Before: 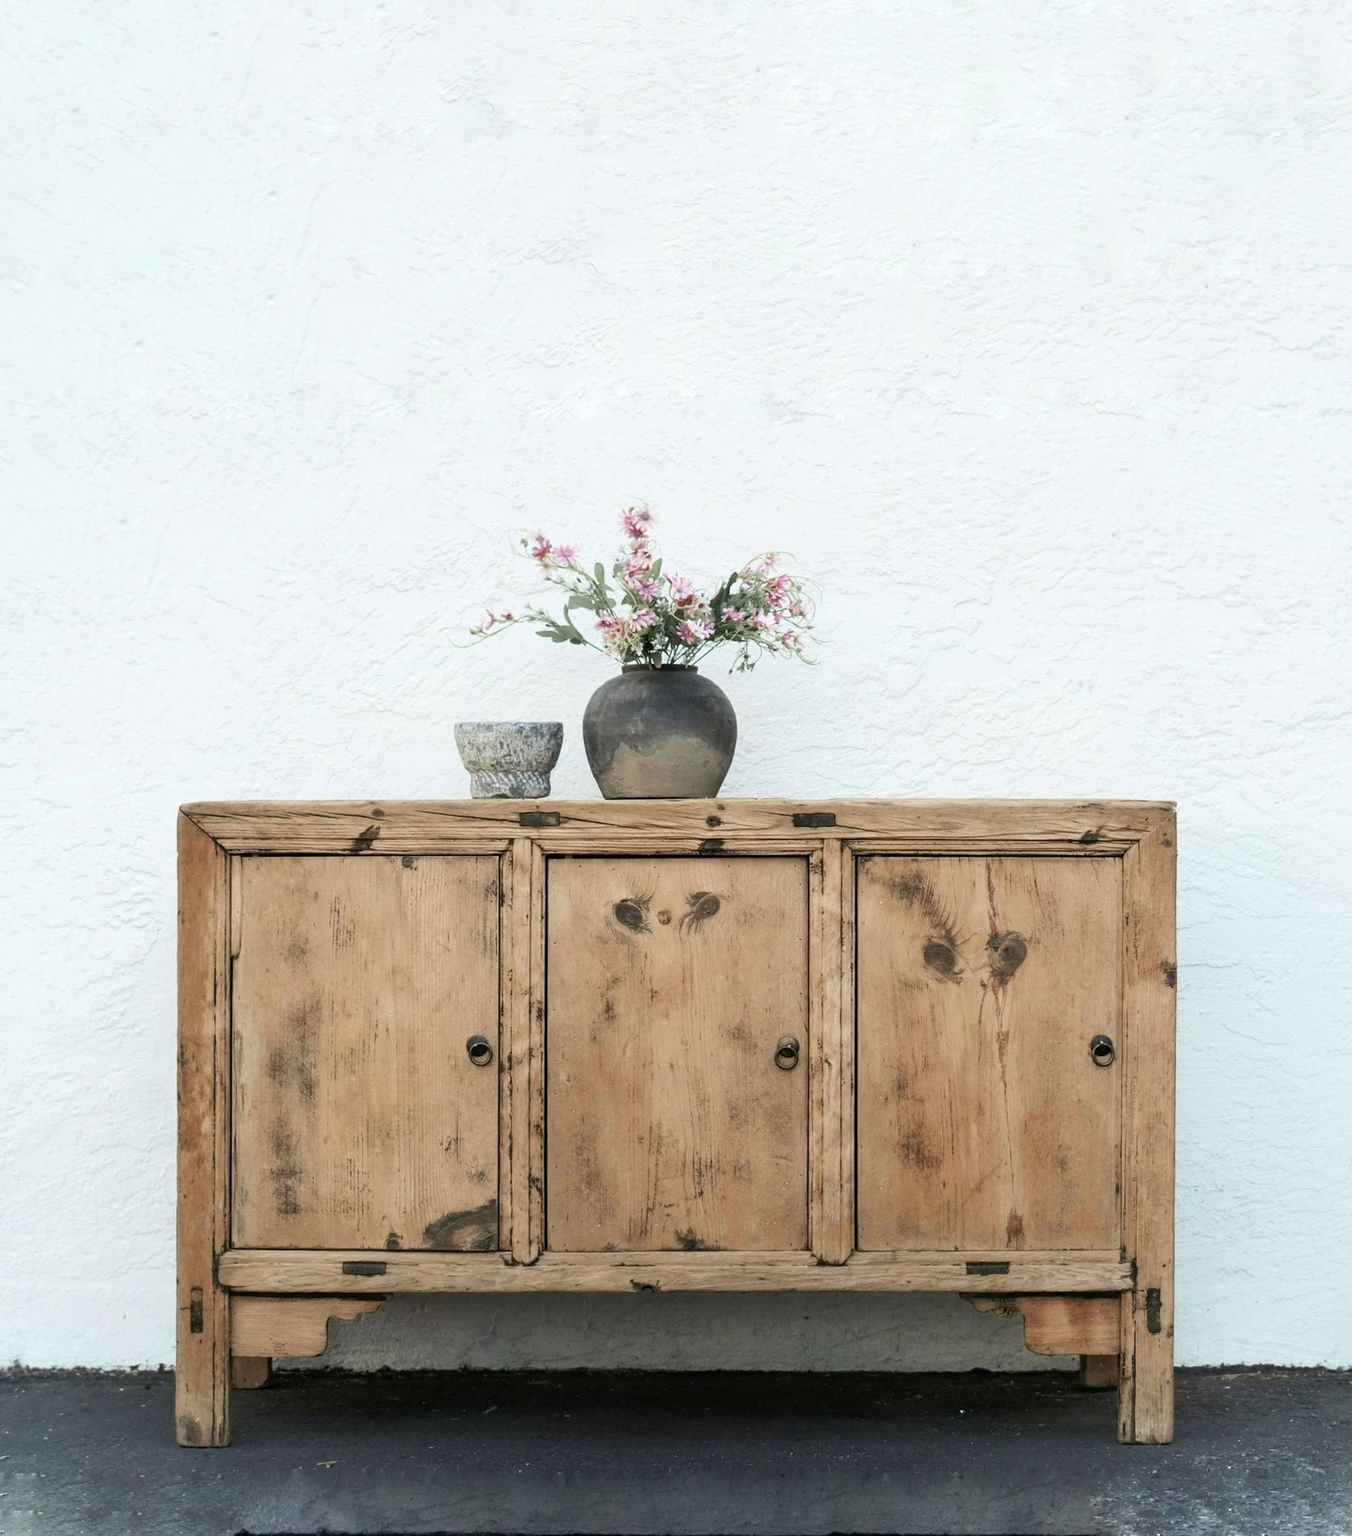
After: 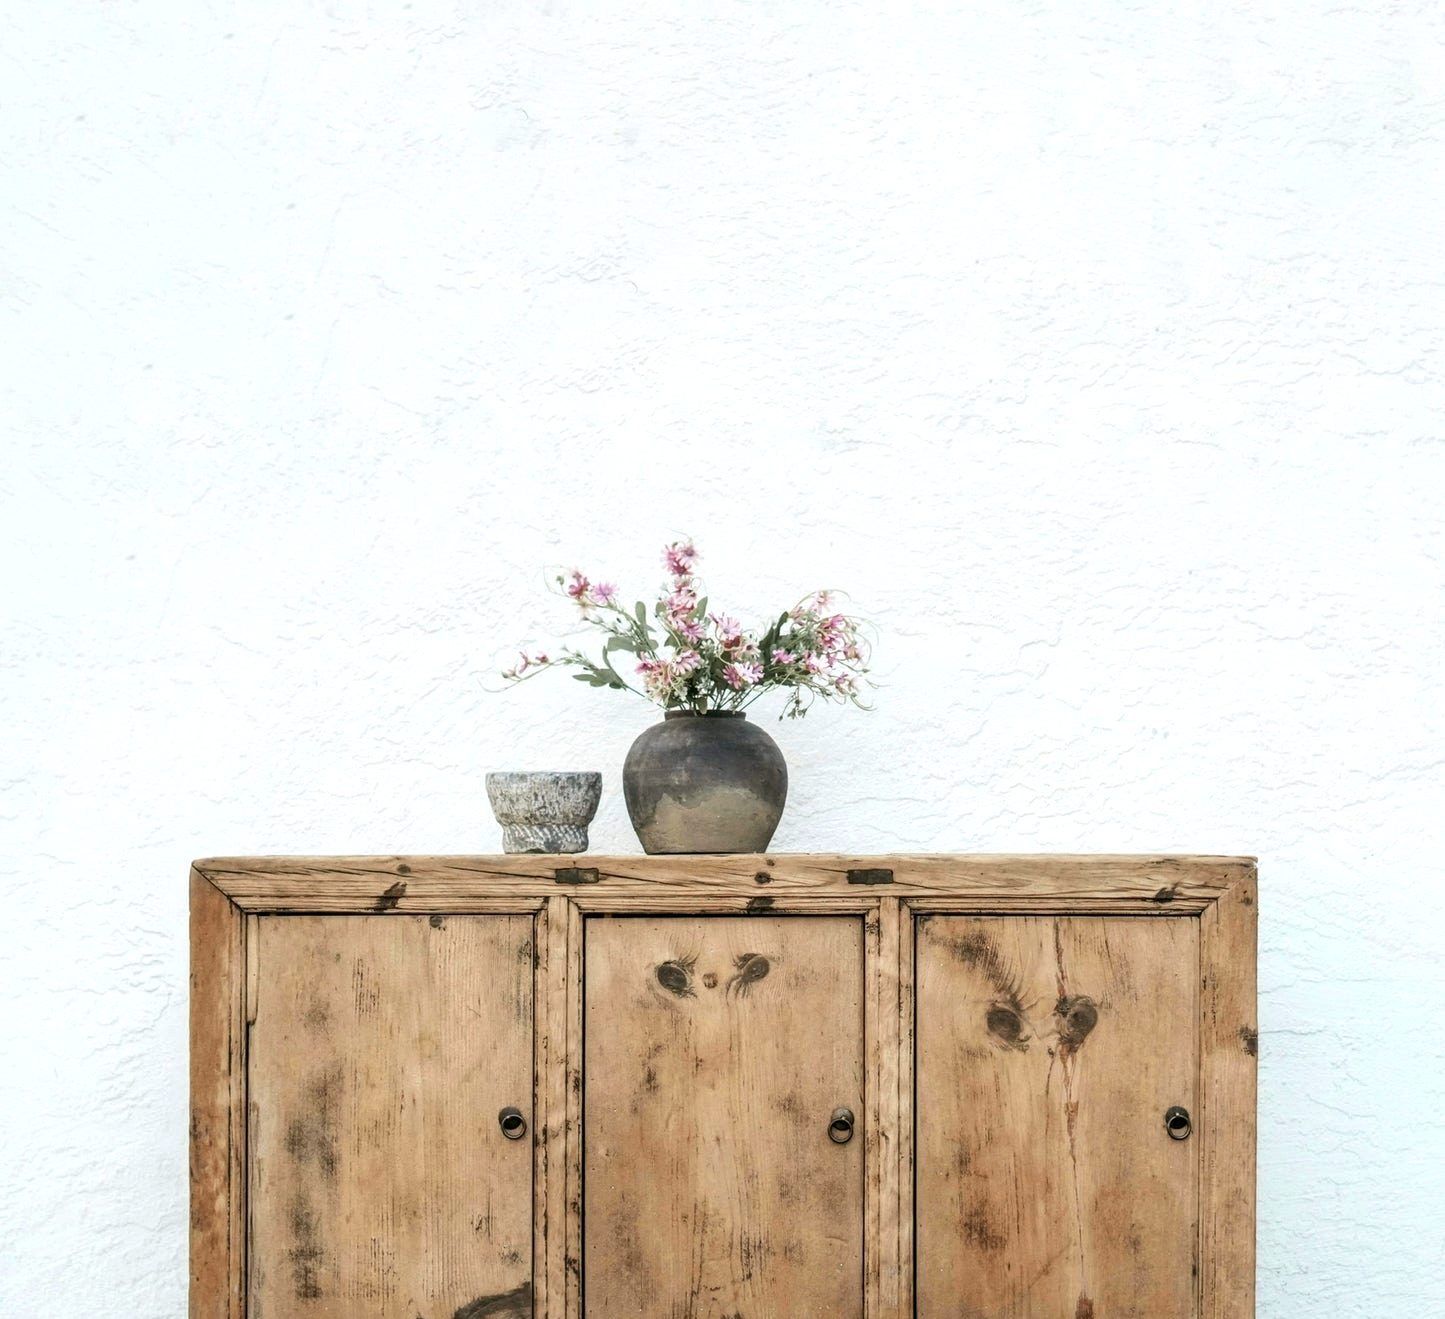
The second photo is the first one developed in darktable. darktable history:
levels: levels [0, 0.48, 0.961]
crop: bottom 19.644%
local contrast: on, module defaults
exposure: compensate highlight preservation false
color balance: mode lift, gamma, gain (sRGB), lift [1, 0.99, 1.01, 0.992], gamma [1, 1.037, 0.974, 0.963]
